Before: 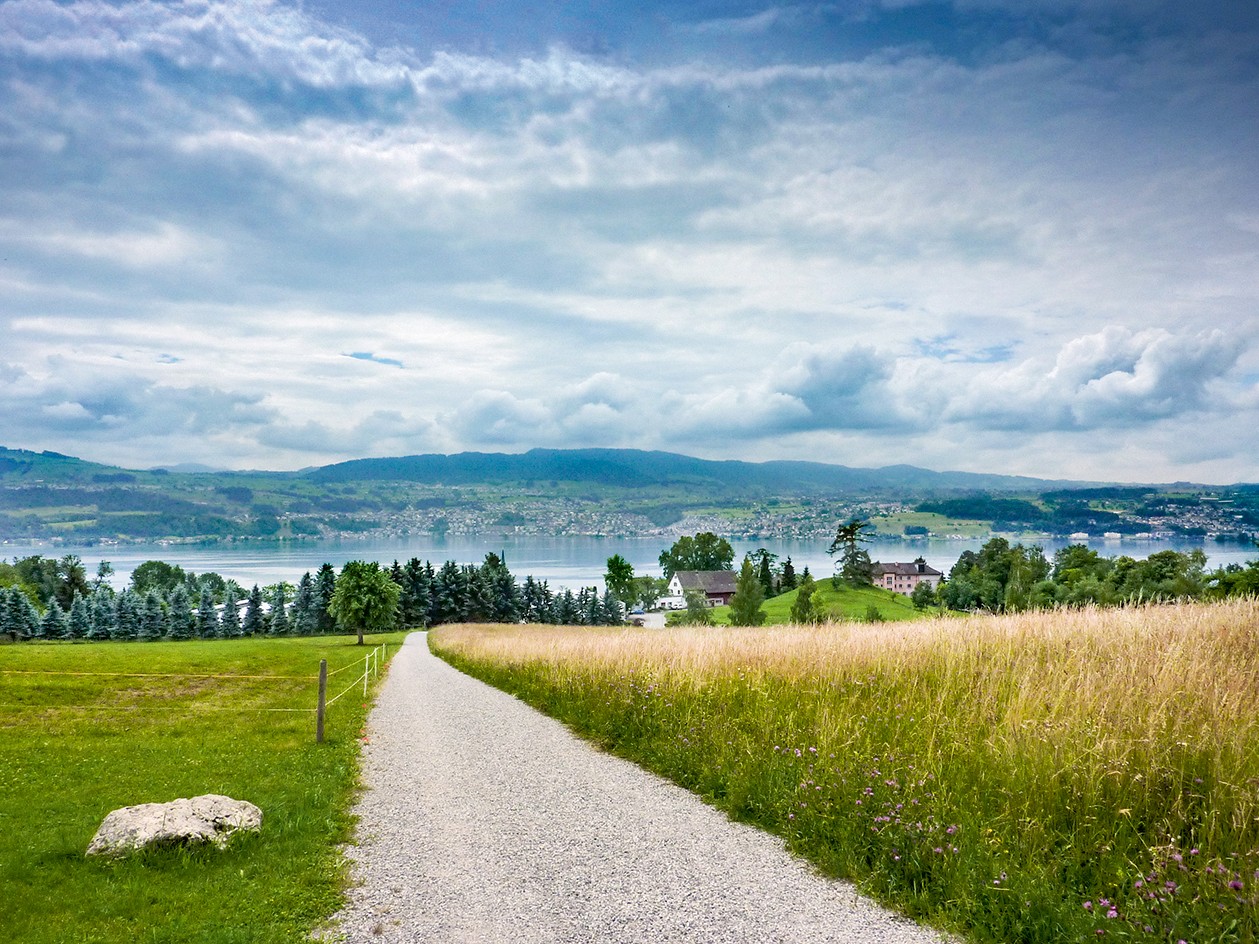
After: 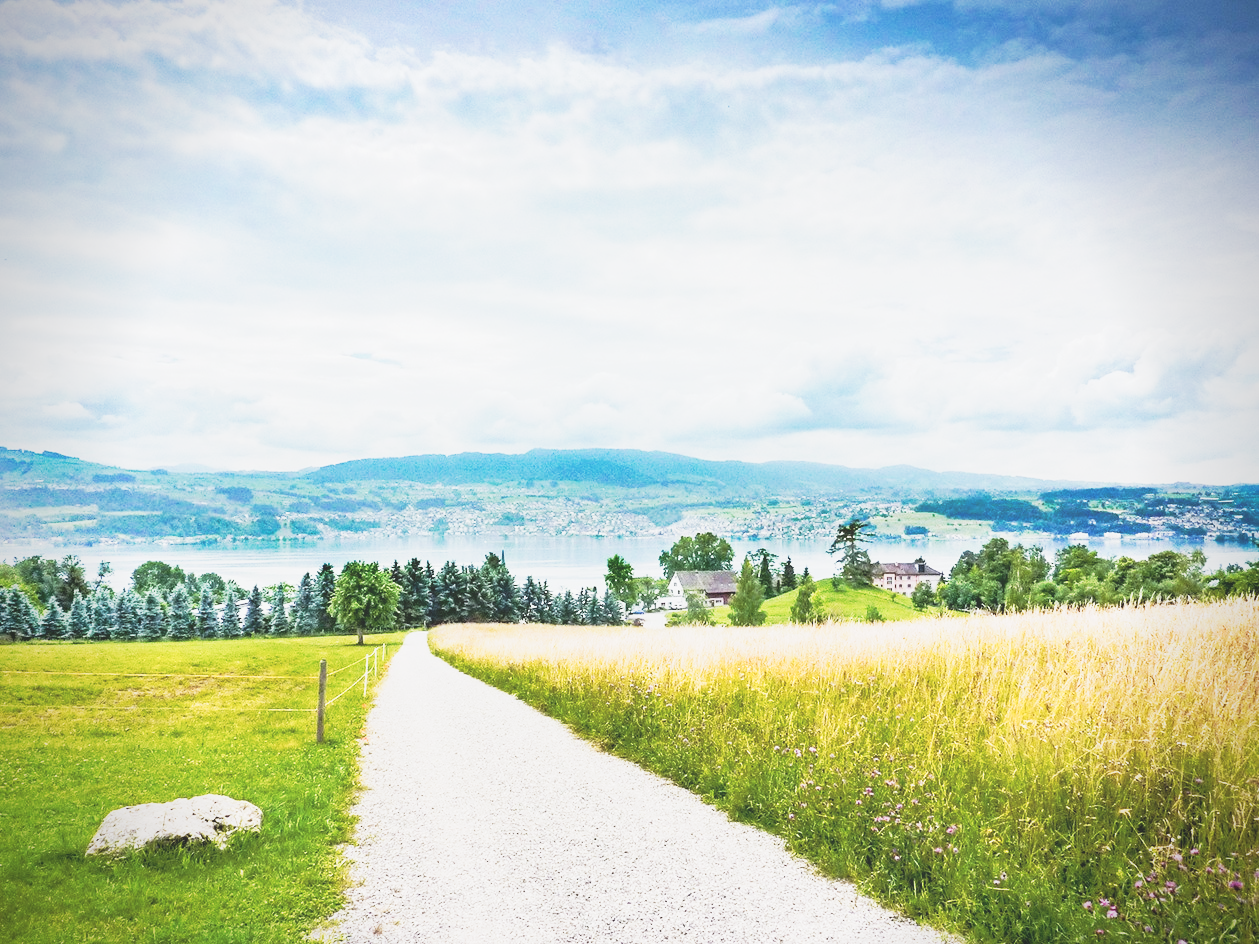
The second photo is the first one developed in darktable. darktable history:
vignetting: saturation -0.016
exposure: black level correction -0.009, exposure 0.071 EV, compensate highlight preservation false
tone curve: curves: ch0 [(0, 0.052) (0.207, 0.35) (0.392, 0.592) (0.54, 0.803) (0.725, 0.922) (0.99, 0.974)], preserve colors none
